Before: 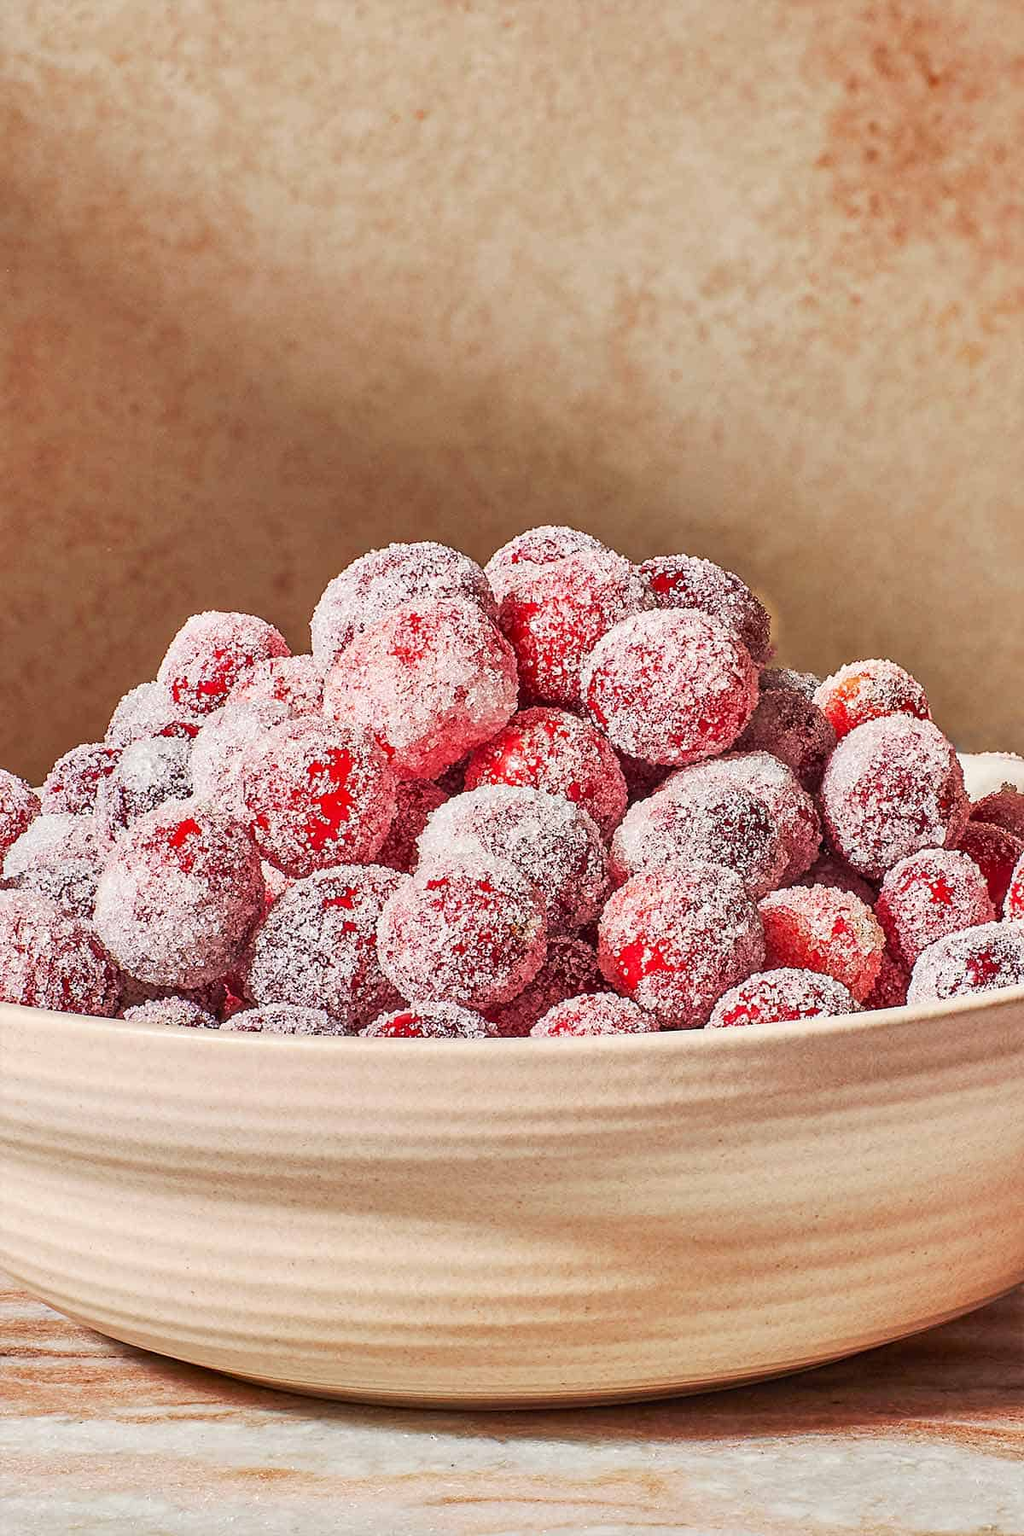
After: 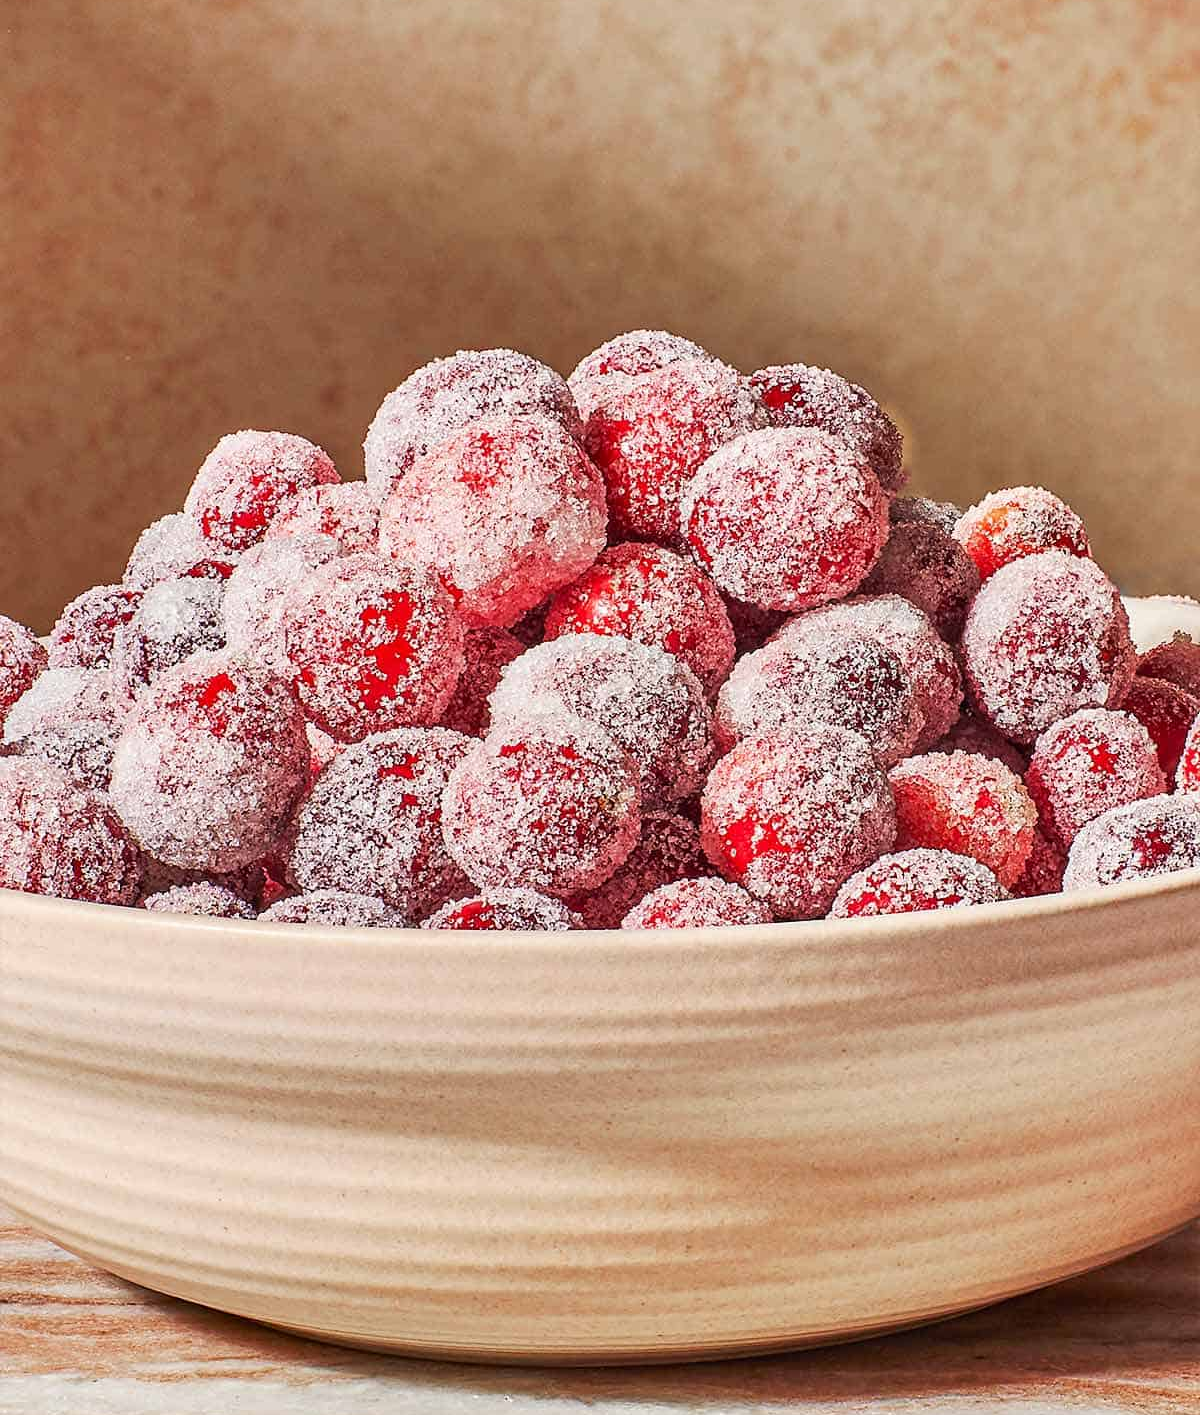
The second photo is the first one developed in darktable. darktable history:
crop and rotate: top 15.895%, bottom 5.461%
